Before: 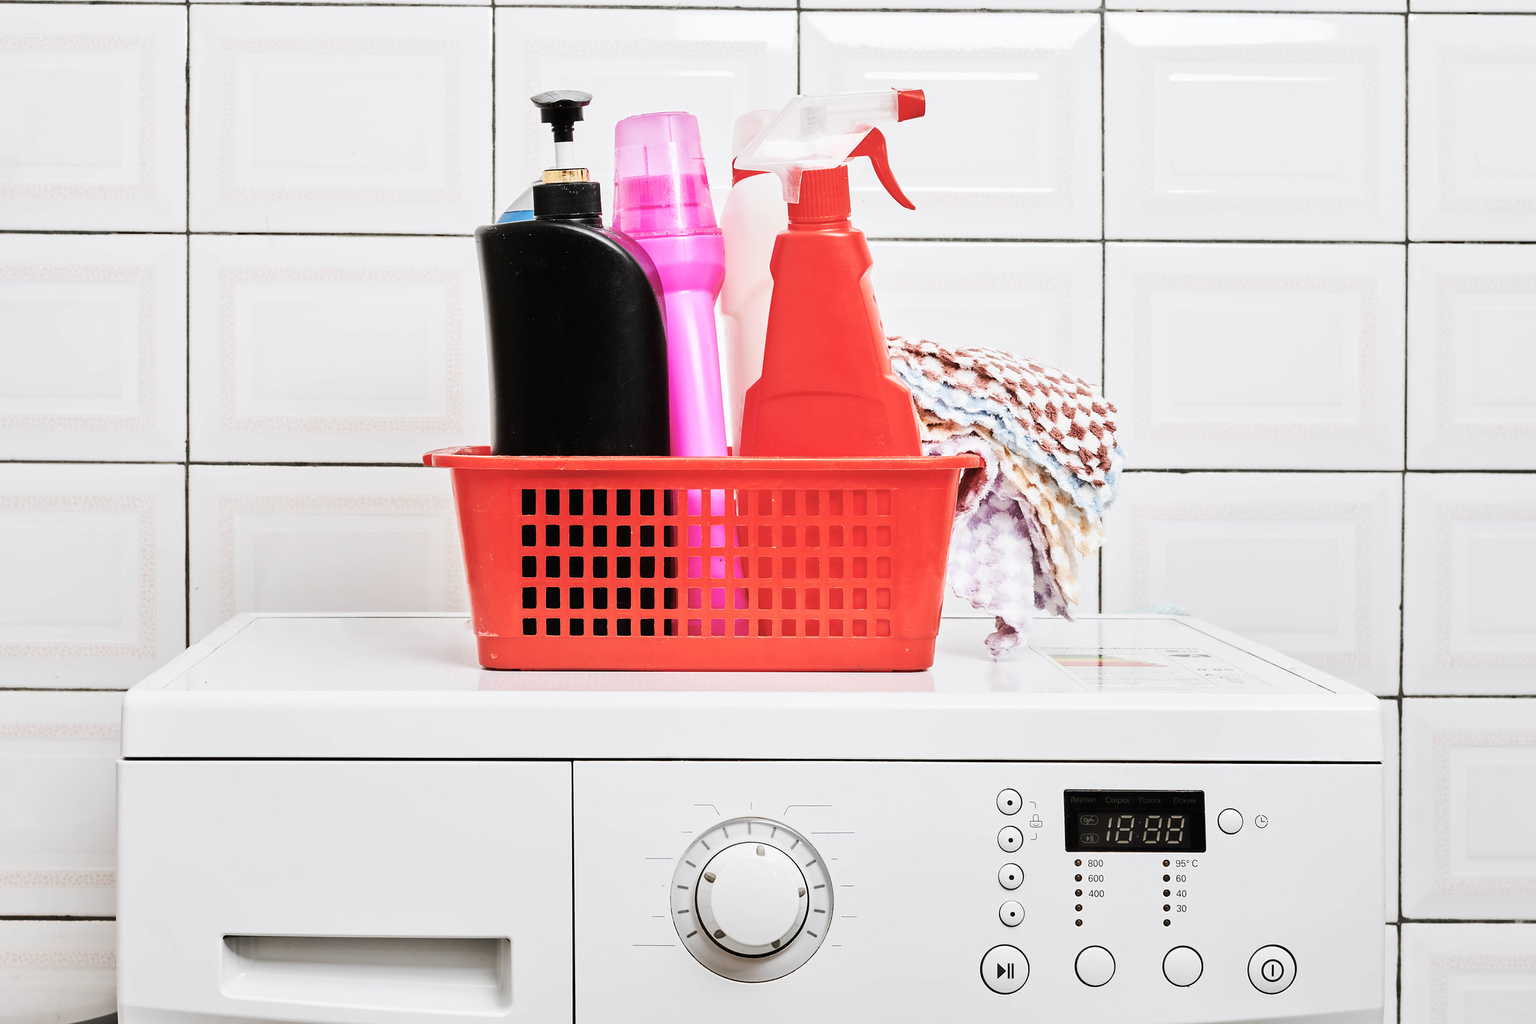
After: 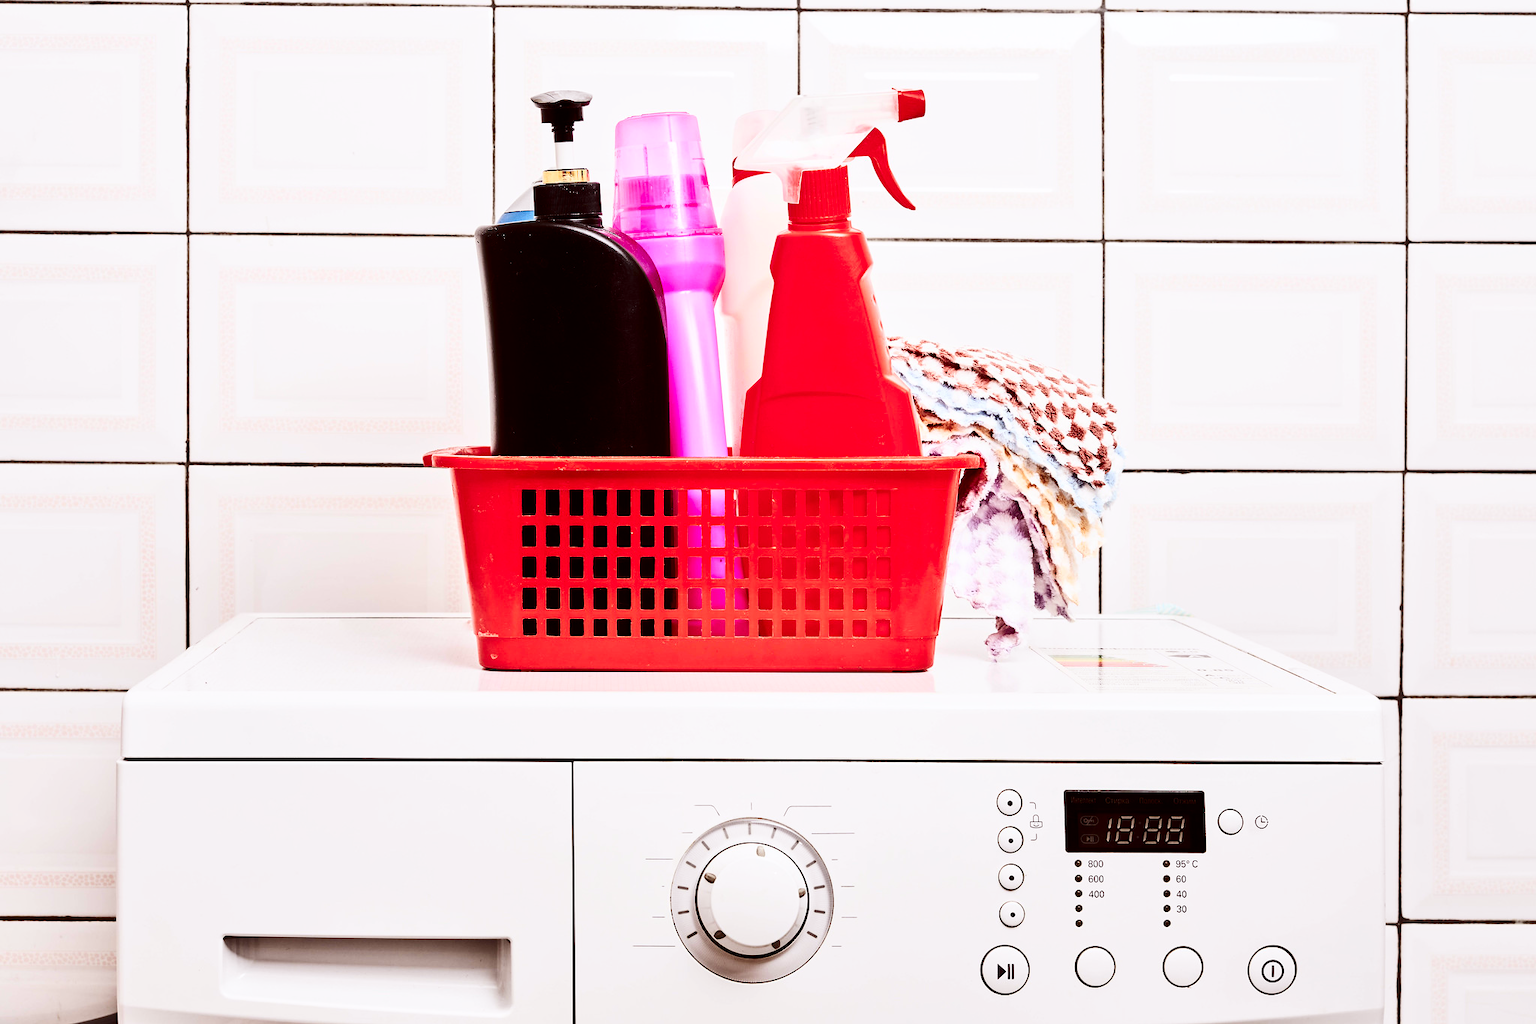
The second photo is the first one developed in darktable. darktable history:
rgb curve: curves: ch0 [(0, 0) (0.078, 0.051) (0.929, 0.956) (1, 1)], compensate middle gray true
rgb levels: mode RGB, independent channels, levels [[0, 0.474, 1], [0, 0.5, 1], [0, 0.5, 1]]
contrast brightness saturation: contrast 0.21, brightness -0.11, saturation 0.21
